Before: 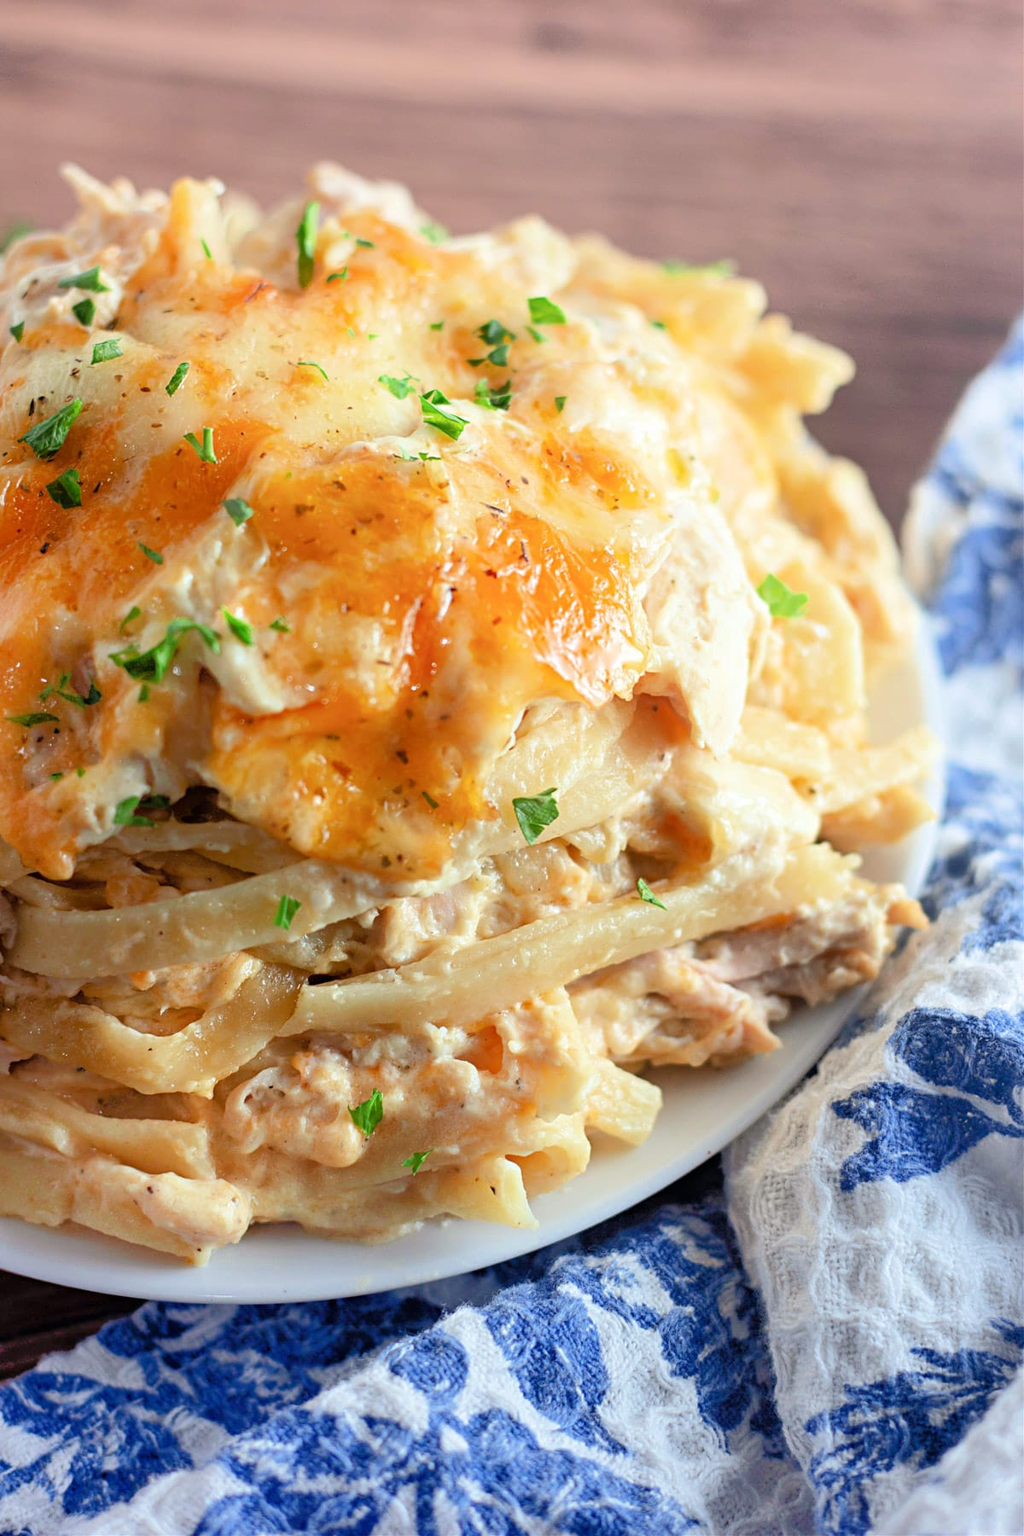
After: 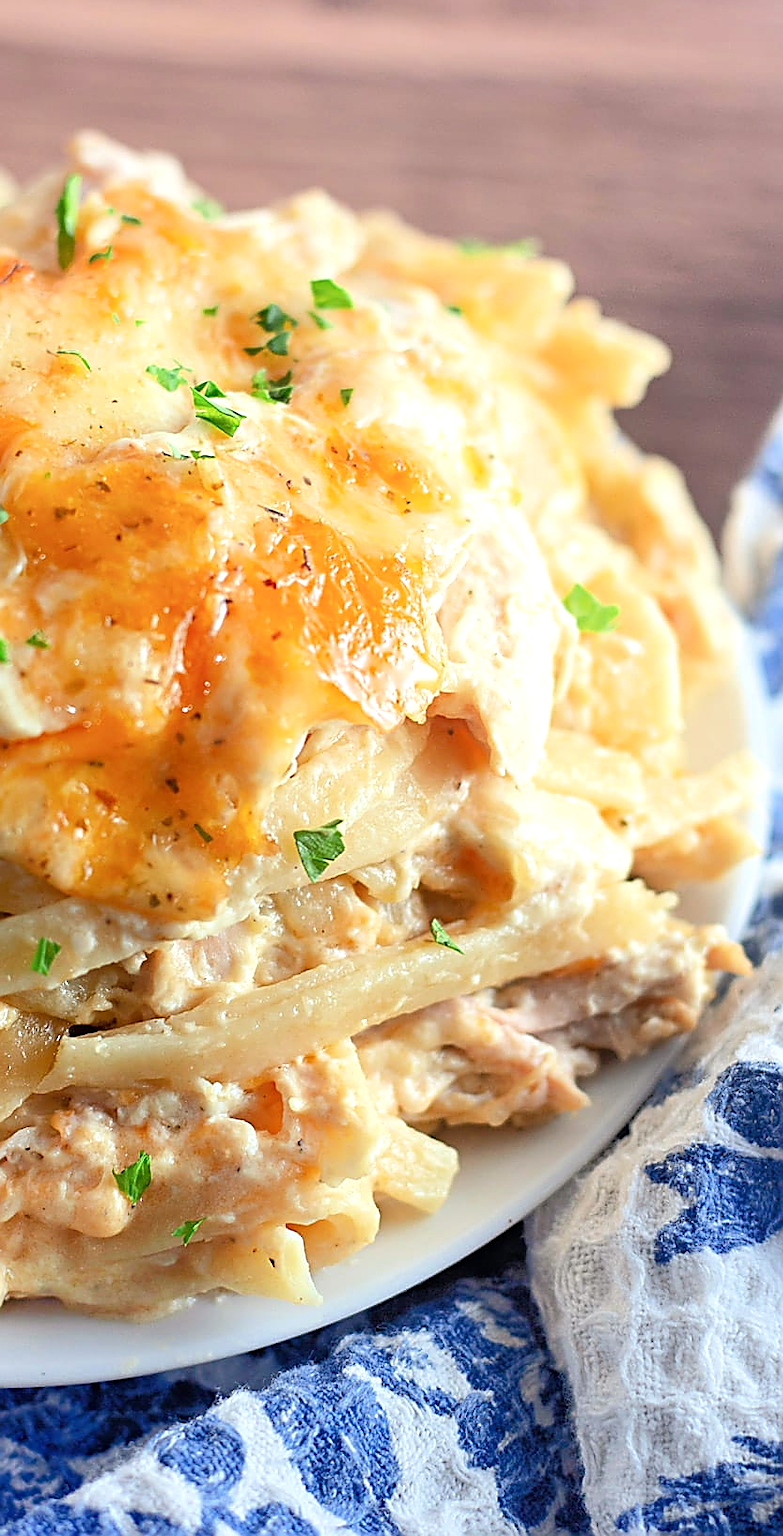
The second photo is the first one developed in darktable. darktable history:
crop and rotate: left 24.034%, top 2.838%, right 6.406%, bottom 6.299%
exposure: exposure 0.161 EV, compensate highlight preservation false
sharpen: radius 1.4, amount 1.25, threshold 0.7
